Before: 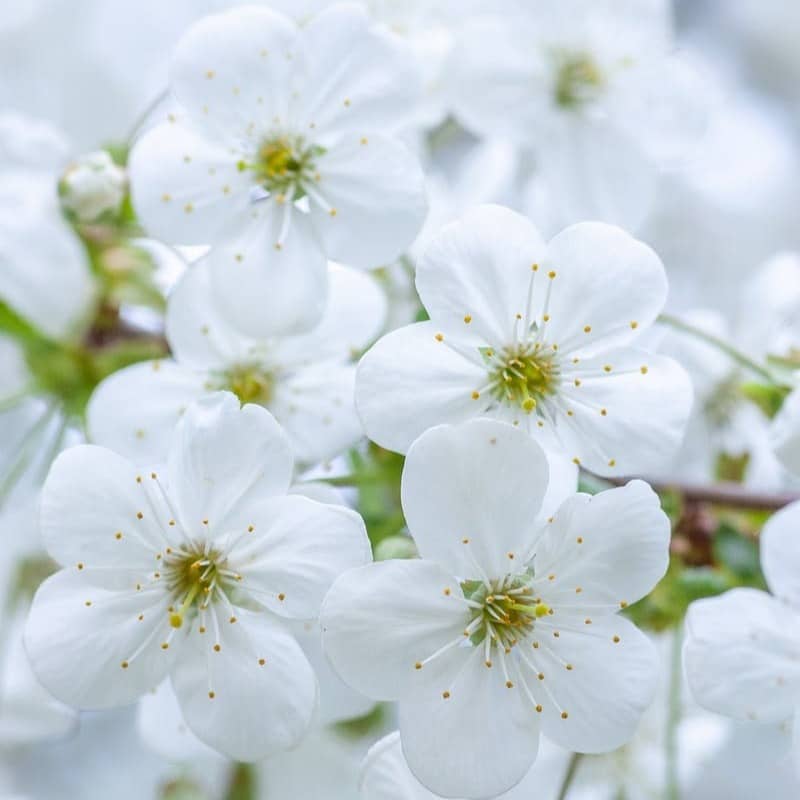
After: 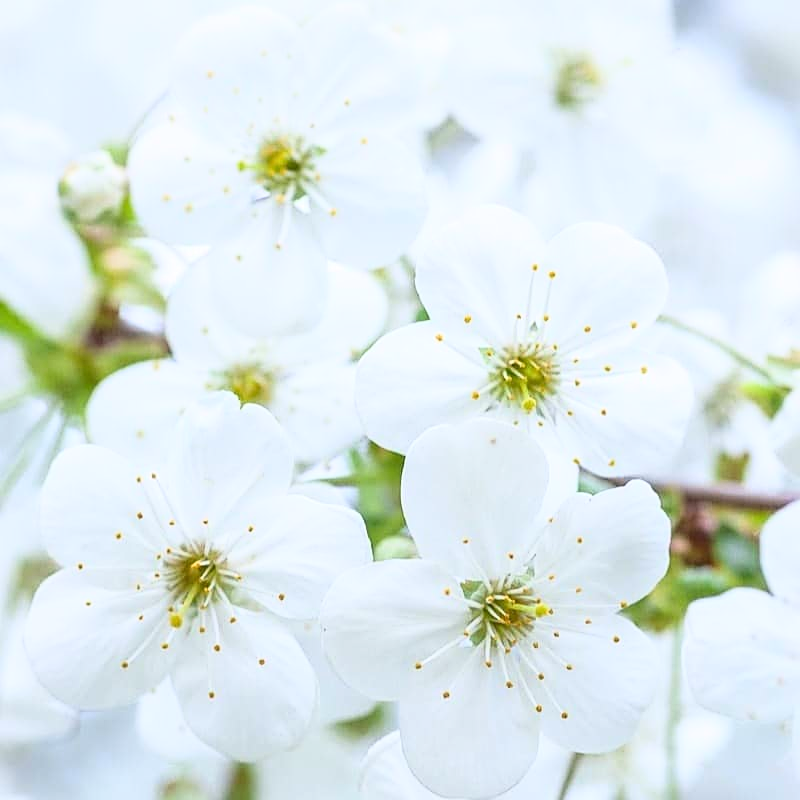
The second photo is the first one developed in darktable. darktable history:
base curve: curves: ch0 [(0, 0) (0.579, 0.807) (1, 1)]
exposure: compensate exposure bias true, compensate highlight preservation false
sharpen: on, module defaults
